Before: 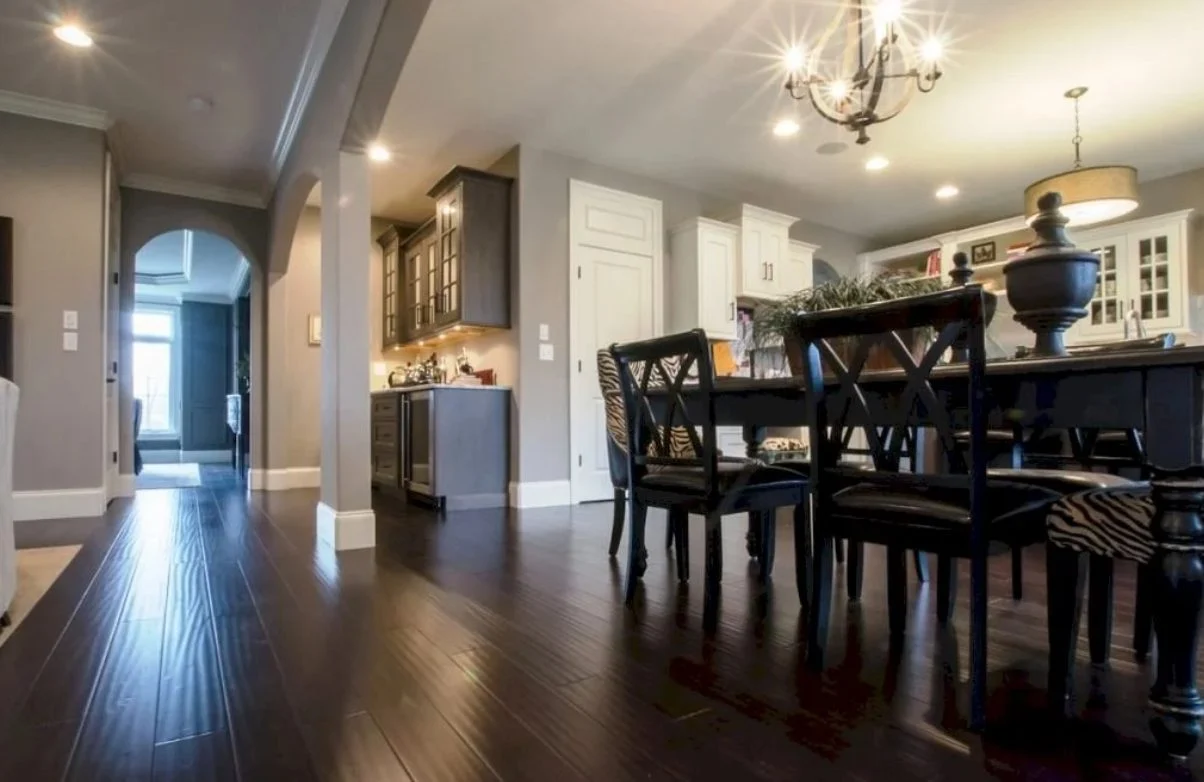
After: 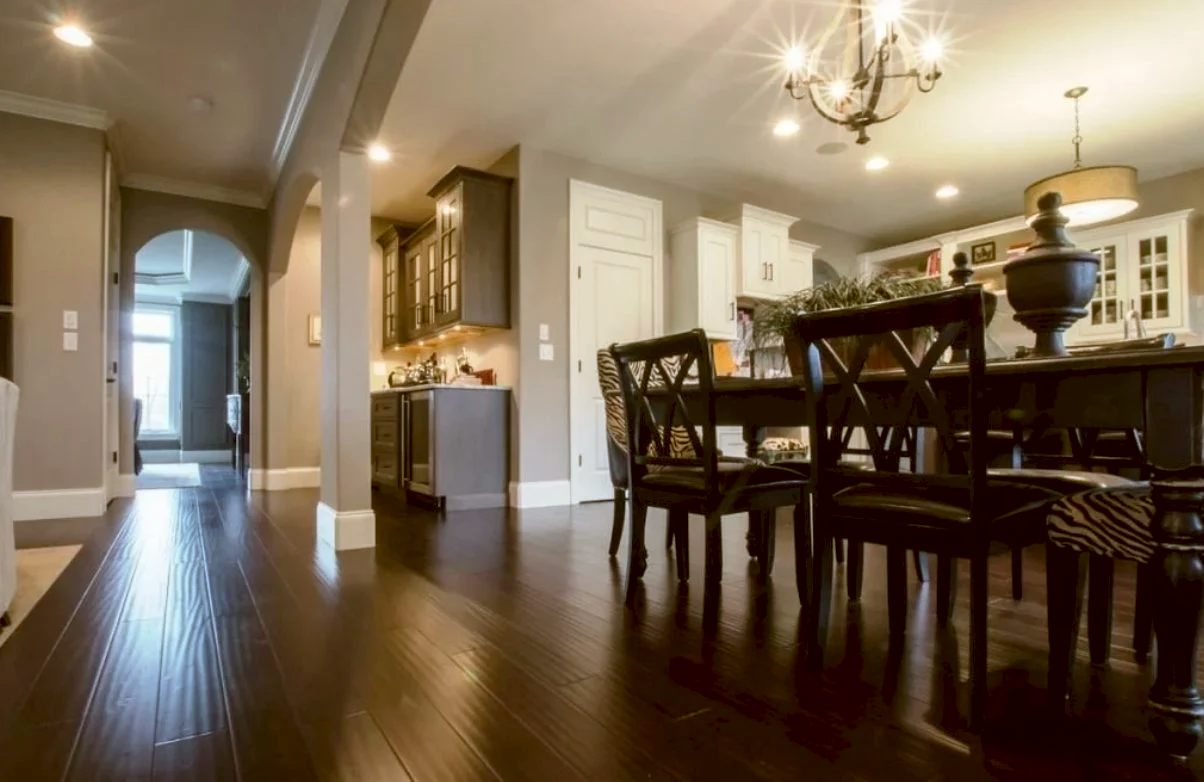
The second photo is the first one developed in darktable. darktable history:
color correction: highlights a* -0.482, highlights b* 0.161, shadows a* 4.66, shadows b* 20.72
exposure: black level correction 0.001, compensate highlight preservation false
